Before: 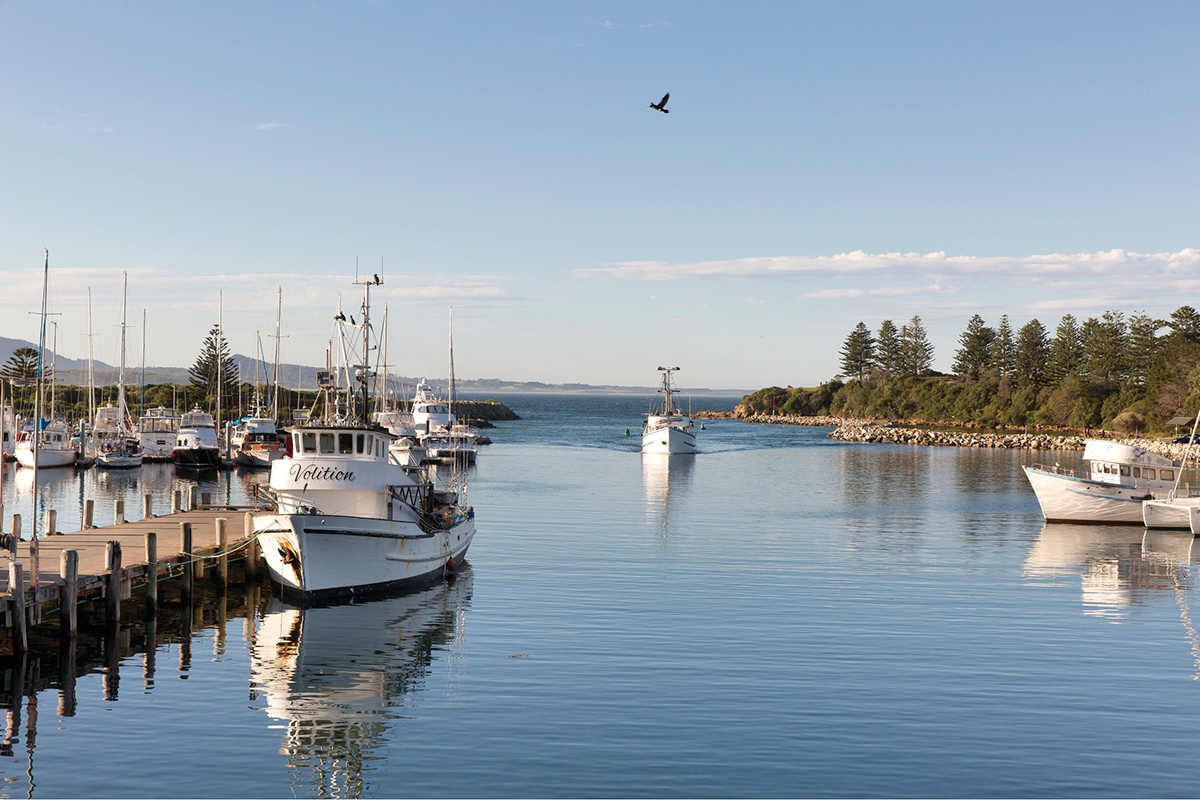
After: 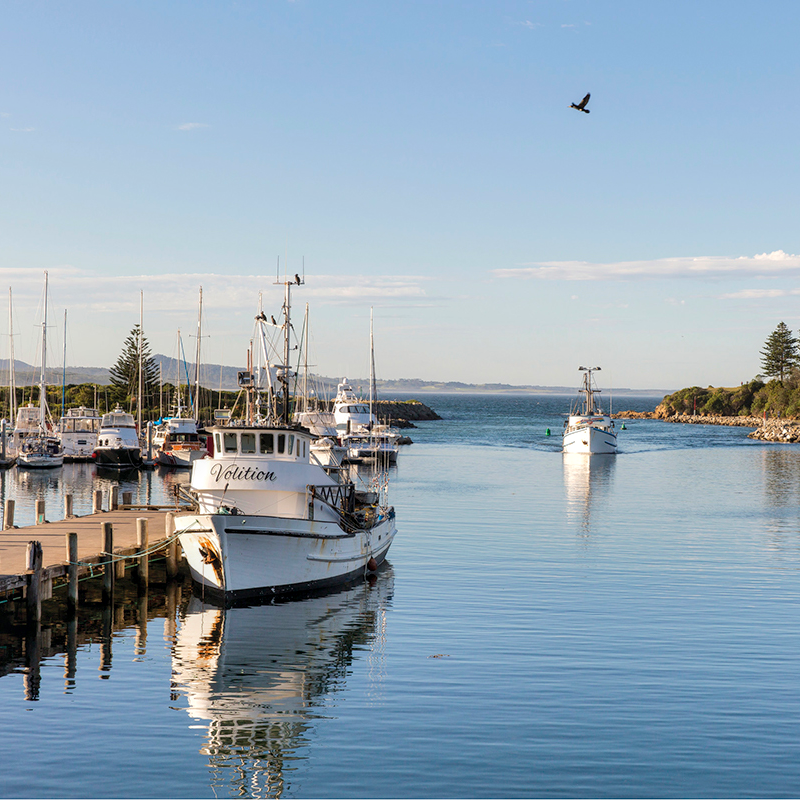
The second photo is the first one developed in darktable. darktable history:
crop and rotate: left 6.617%, right 26.717%
color balance rgb: perceptual saturation grading › global saturation 10%, global vibrance 10%
local contrast: on, module defaults
base curve: curves: ch0 [(0, 0) (0.262, 0.32) (0.722, 0.705) (1, 1)]
